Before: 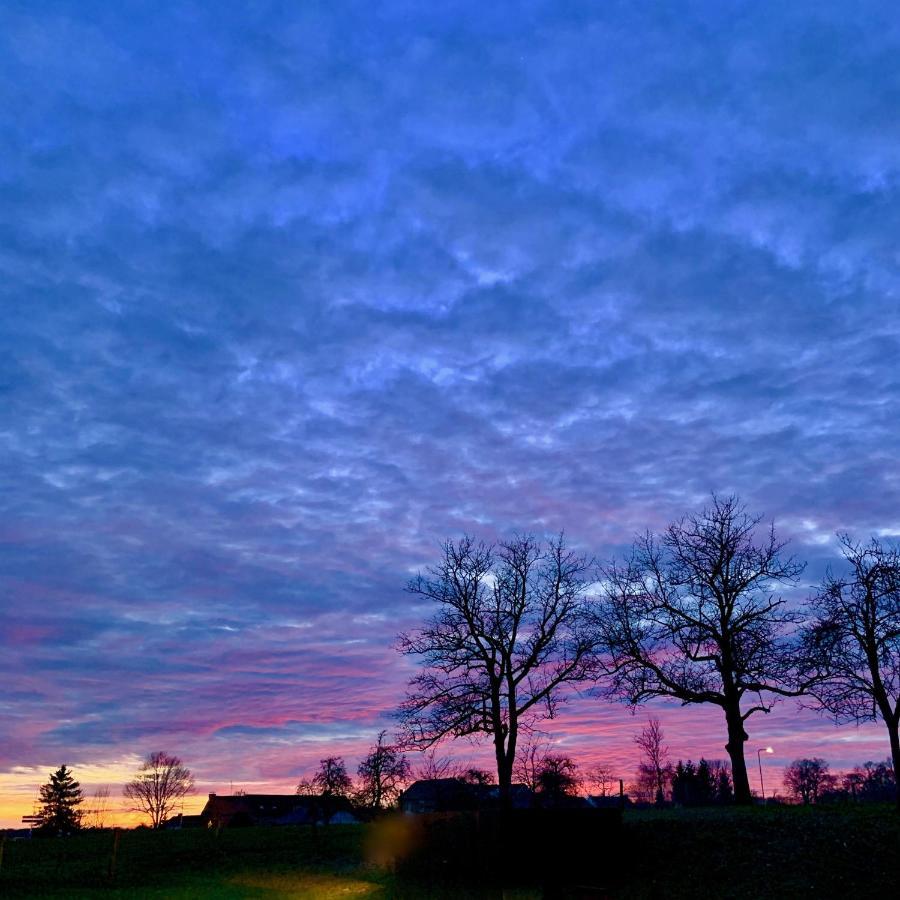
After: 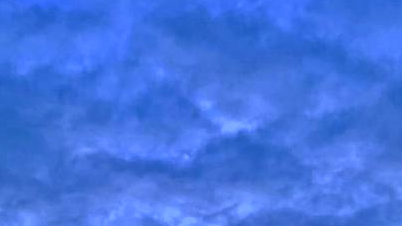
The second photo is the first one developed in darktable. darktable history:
local contrast: mode bilateral grid, contrast 20, coarseness 50, detail 120%, midtone range 0.2
crop: left 28.64%, top 16.832%, right 26.637%, bottom 58.055%
white balance: red 0.967, blue 1.049
